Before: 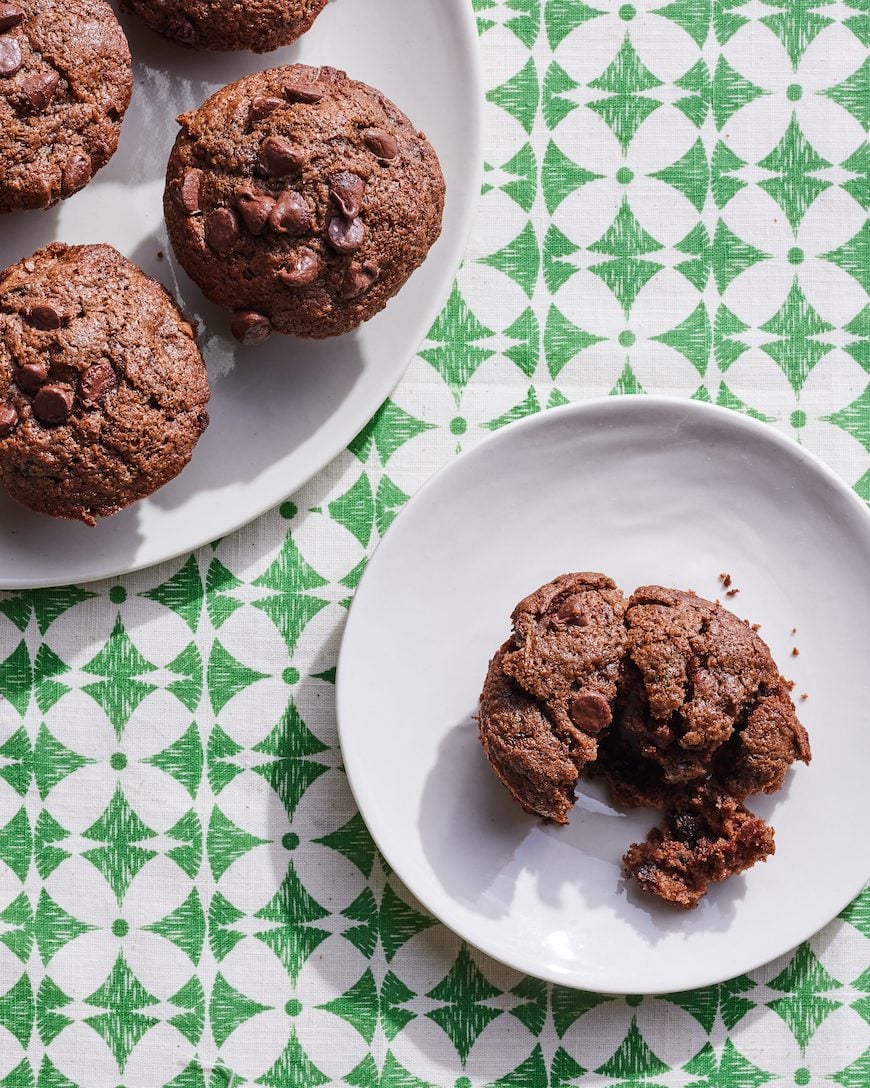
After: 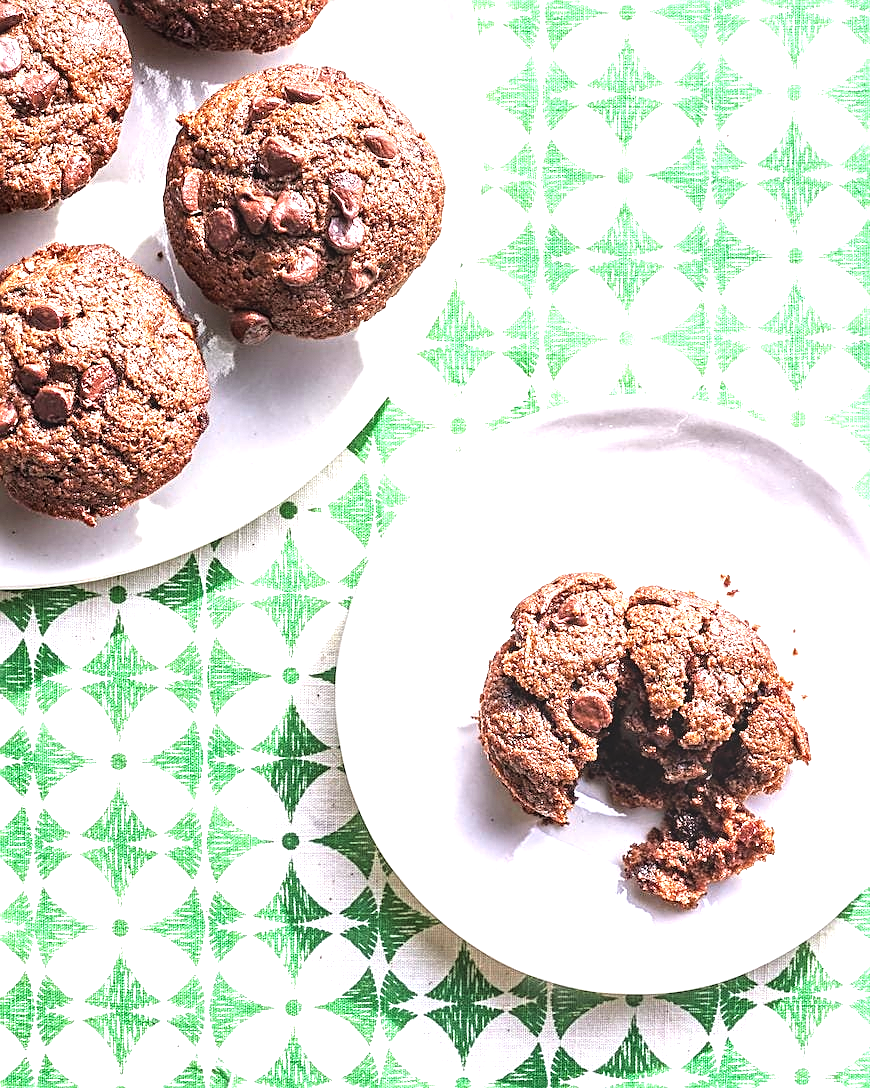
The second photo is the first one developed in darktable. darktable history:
exposure: black level correction 0, exposure 0.95 EV, compensate exposure bias true, compensate highlight preservation false
local contrast: on, module defaults
tone equalizer: -8 EV -0.752 EV, -7 EV -0.704 EV, -6 EV -0.573 EV, -5 EV -0.365 EV, -3 EV 0.383 EV, -2 EV 0.6 EV, -1 EV 0.686 EV, +0 EV 0.724 EV
sharpen: on, module defaults
